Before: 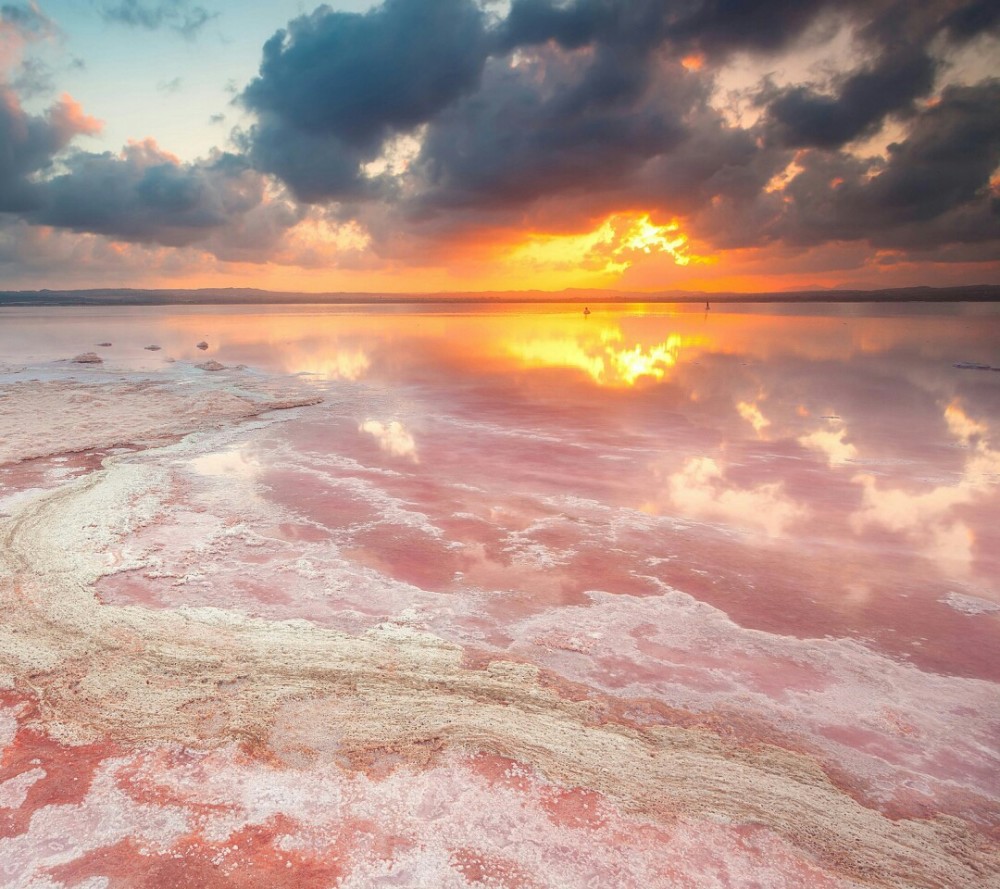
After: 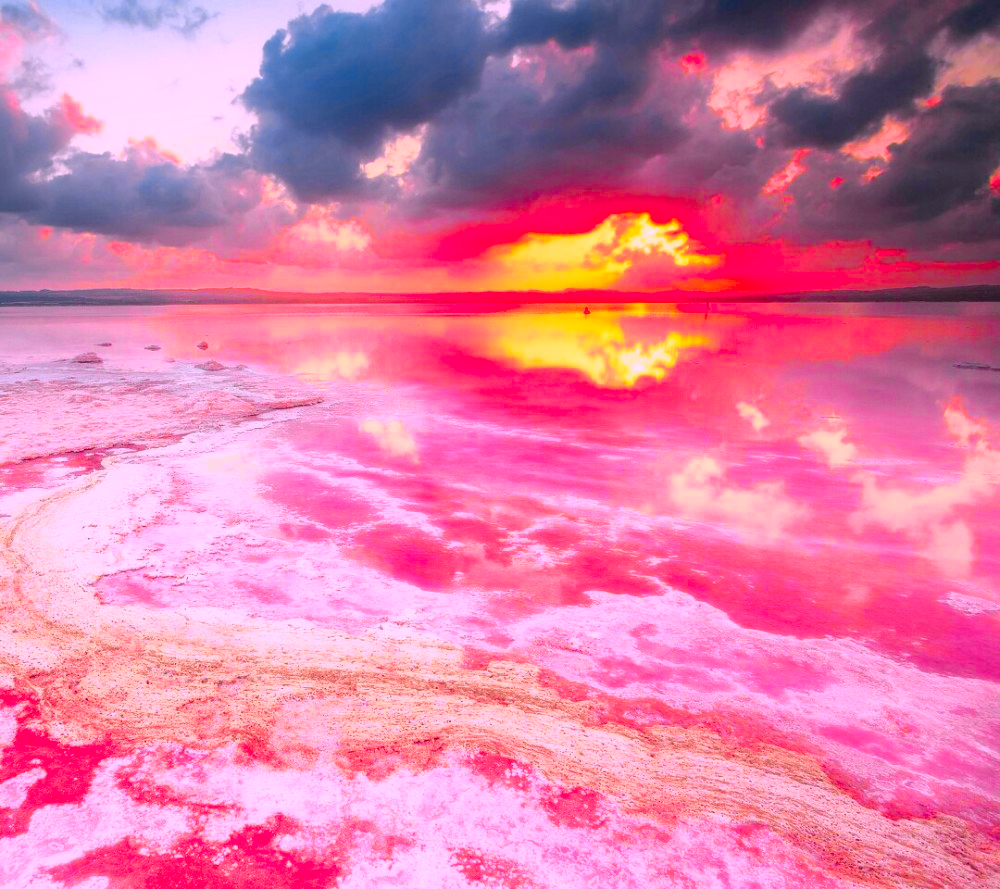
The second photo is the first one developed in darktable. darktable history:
color correction: highlights a* 19.5, highlights b* -11.53, saturation 1.69
tone curve: curves: ch0 [(0, 0) (0.105, 0.068) (0.195, 0.162) (0.283, 0.283) (0.384, 0.404) (0.485, 0.531) (0.638, 0.681) (0.795, 0.879) (1, 0.977)]; ch1 [(0, 0) (0.161, 0.092) (0.35, 0.33) (0.379, 0.401) (0.456, 0.469) (0.504, 0.498) (0.53, 0.532) (0.58, 0.619) (0.635, 0.671) (1, 1)]; ch2 [(0, 0) (0.371, 0.362) (0.437, 0.437) (0.483, 0.484) (0.53, 0.515) (0.56, 0.58) (0.622, 0.606) (1, 1)], color space Lab, independent channels, preserve colors none
